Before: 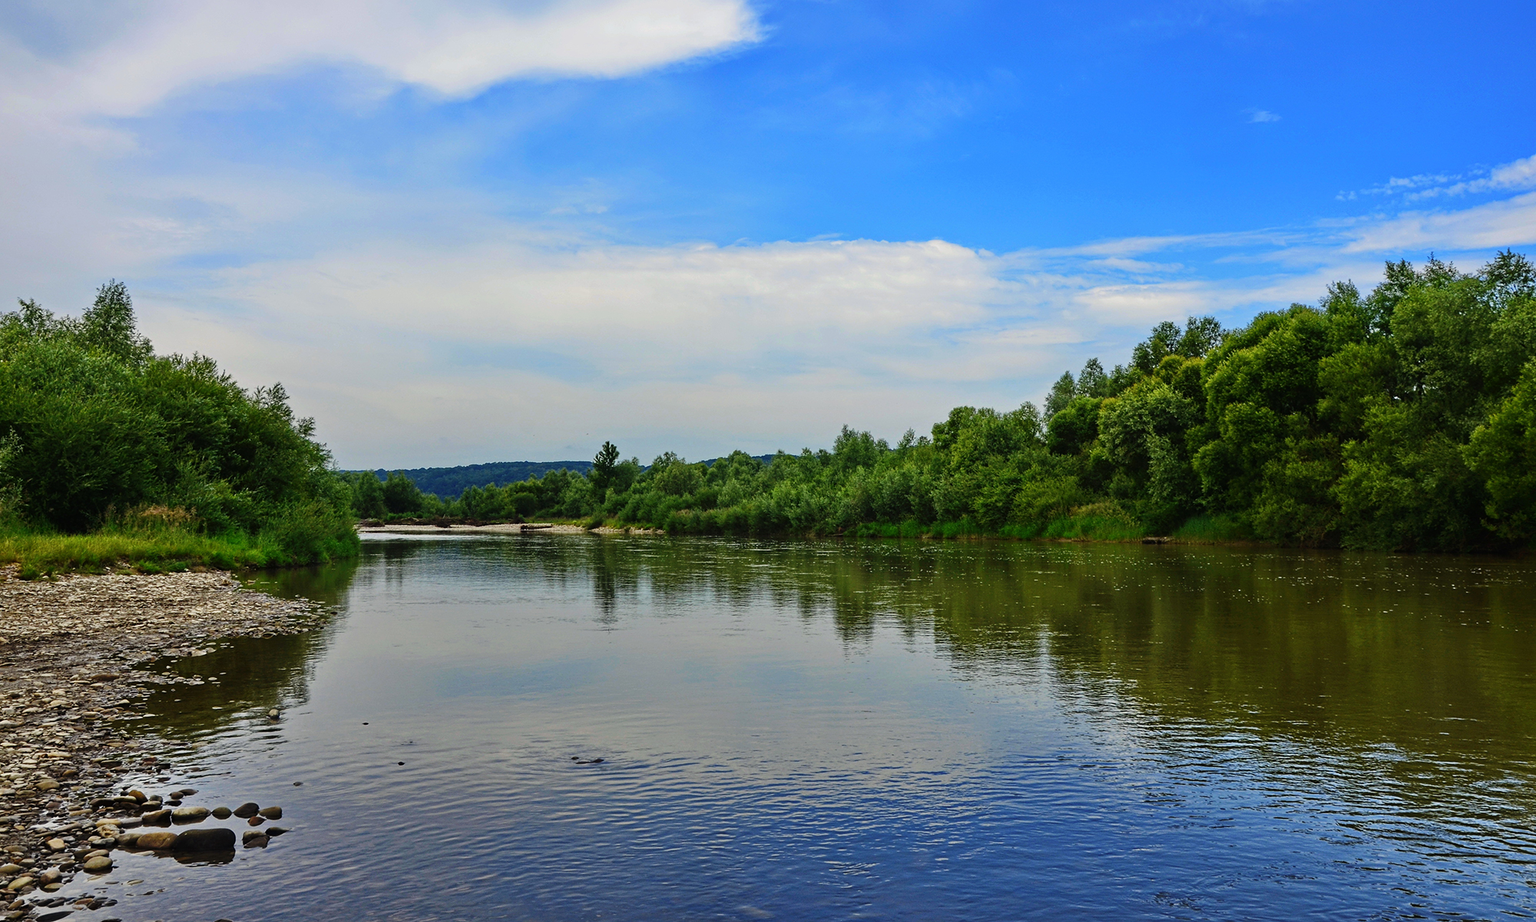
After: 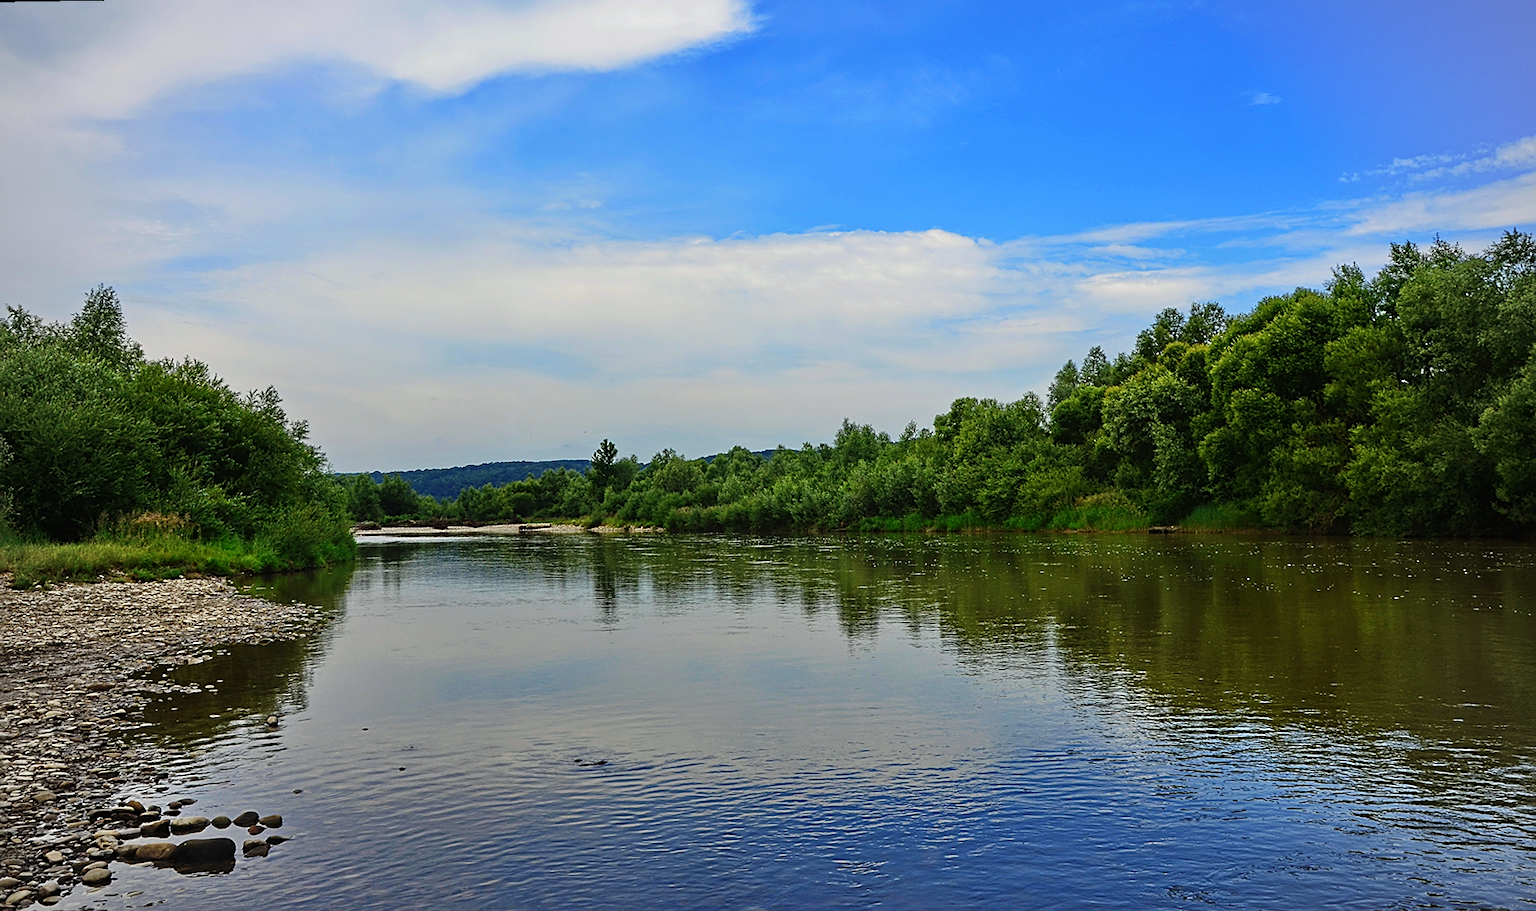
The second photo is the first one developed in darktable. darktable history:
vignetting: brightness -0.167
rotate and perspective: rotation -1°, crop left 0.011, crop right 0.989, crop top 0.025, crop bottom 0.975
sharpen: on, module defaults
